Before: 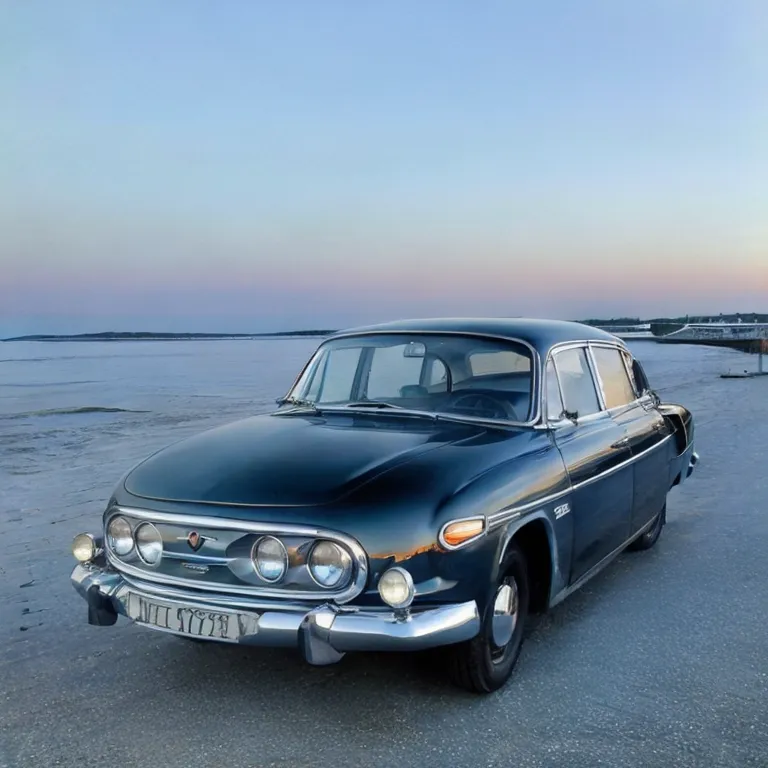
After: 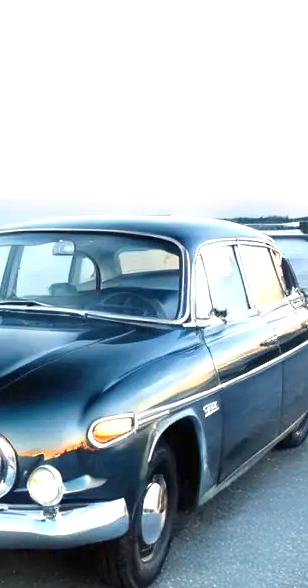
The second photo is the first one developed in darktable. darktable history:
white balance: red 1.045, blue 0.932
crop: left 45.721%, top 13.393%, right 14.118%, bottom 10.01%
exposure: black level correction 0, exposure 1.45 EV, compensate exposure bias true, compensate highlight preservation false
